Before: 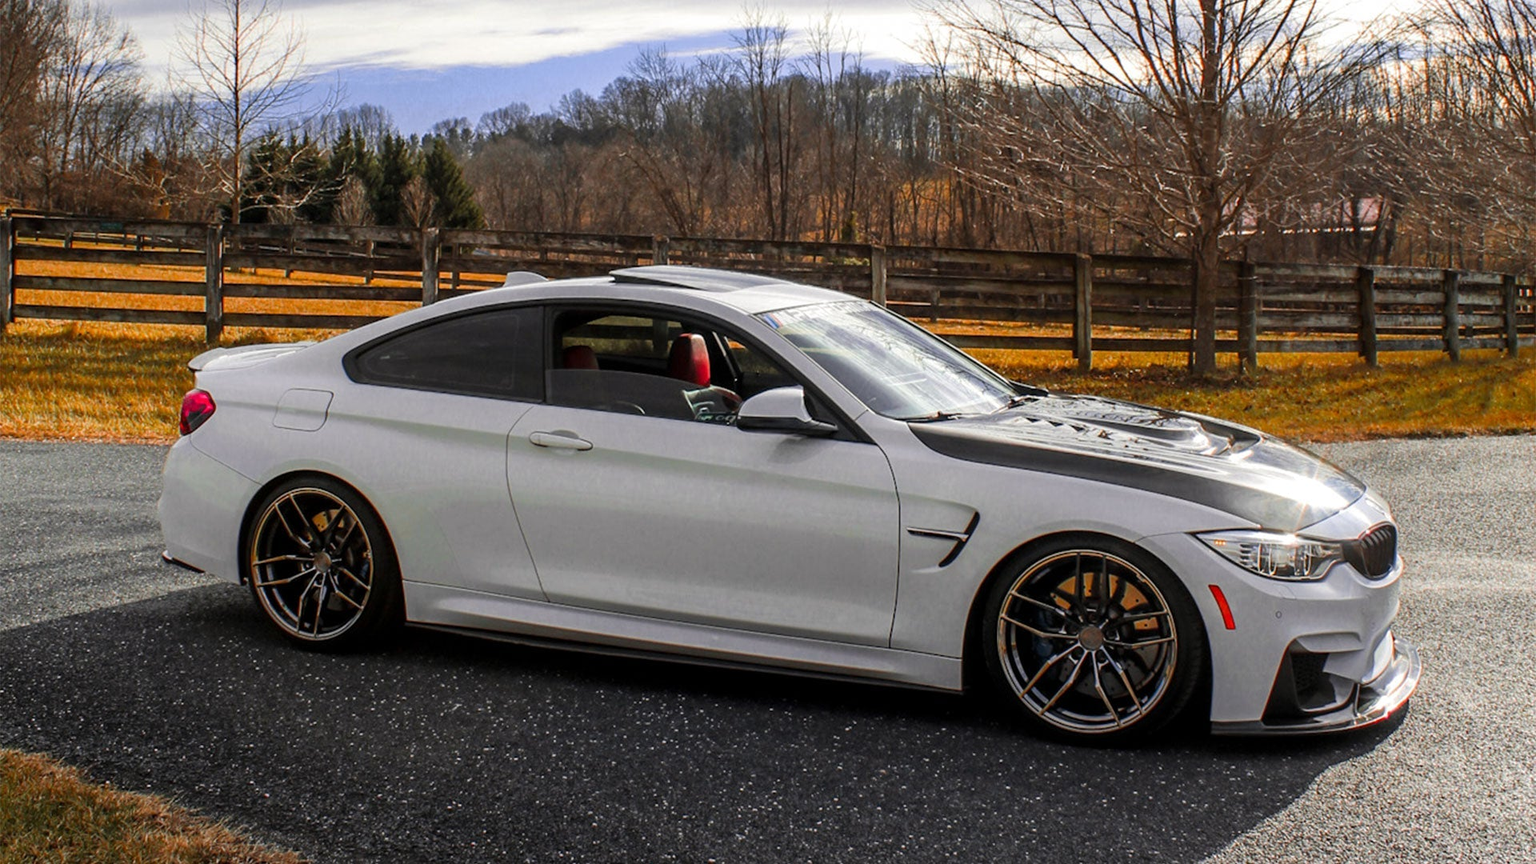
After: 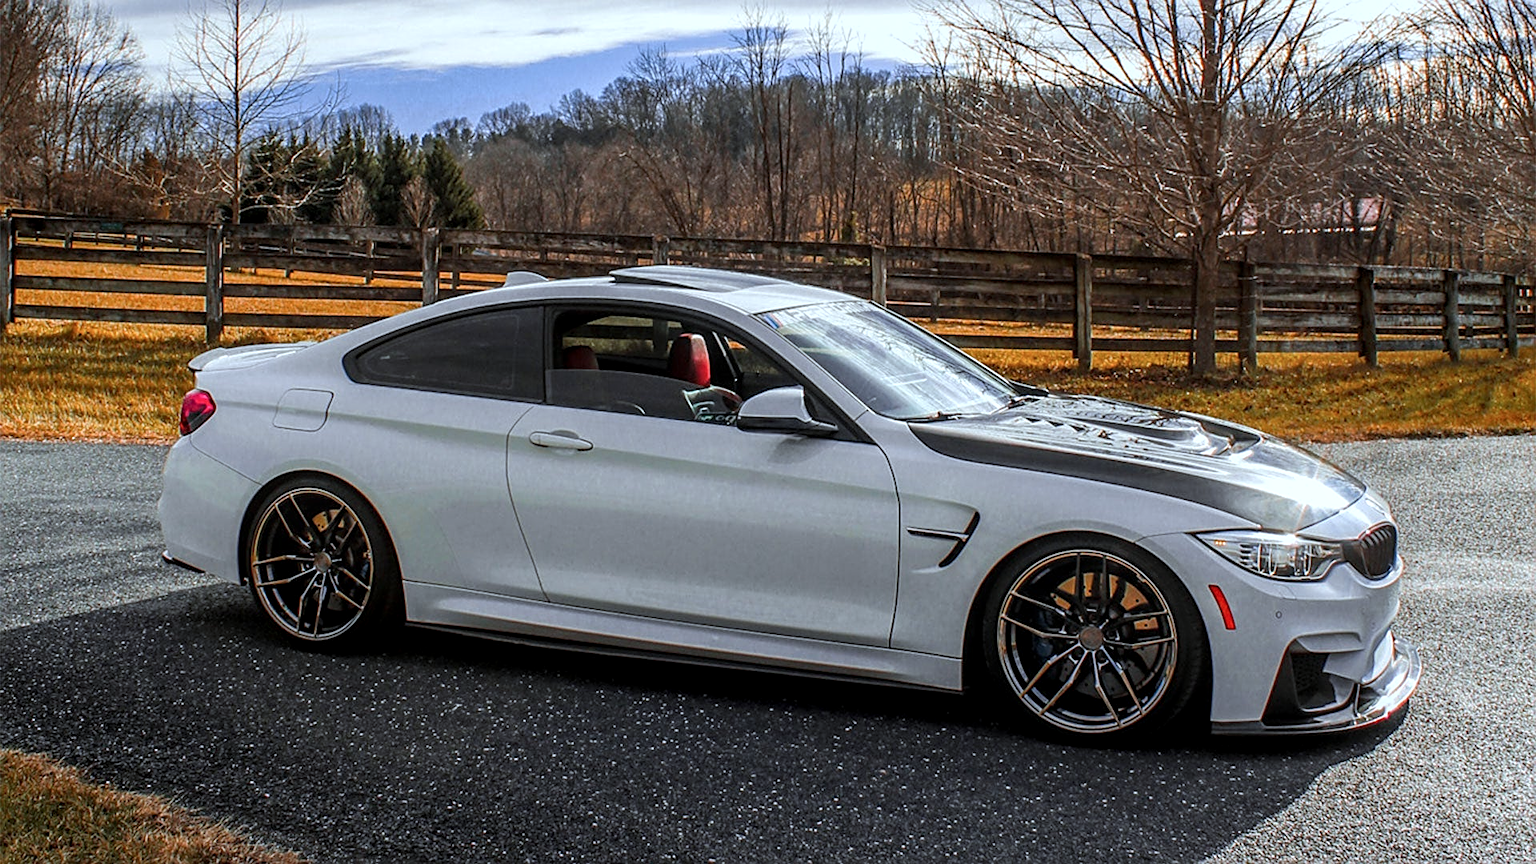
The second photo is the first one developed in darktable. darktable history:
color correction: highlights a* -4.18, highlights b* -10.81
local contrast: on, module defaults
sharpen: on, module defaults
